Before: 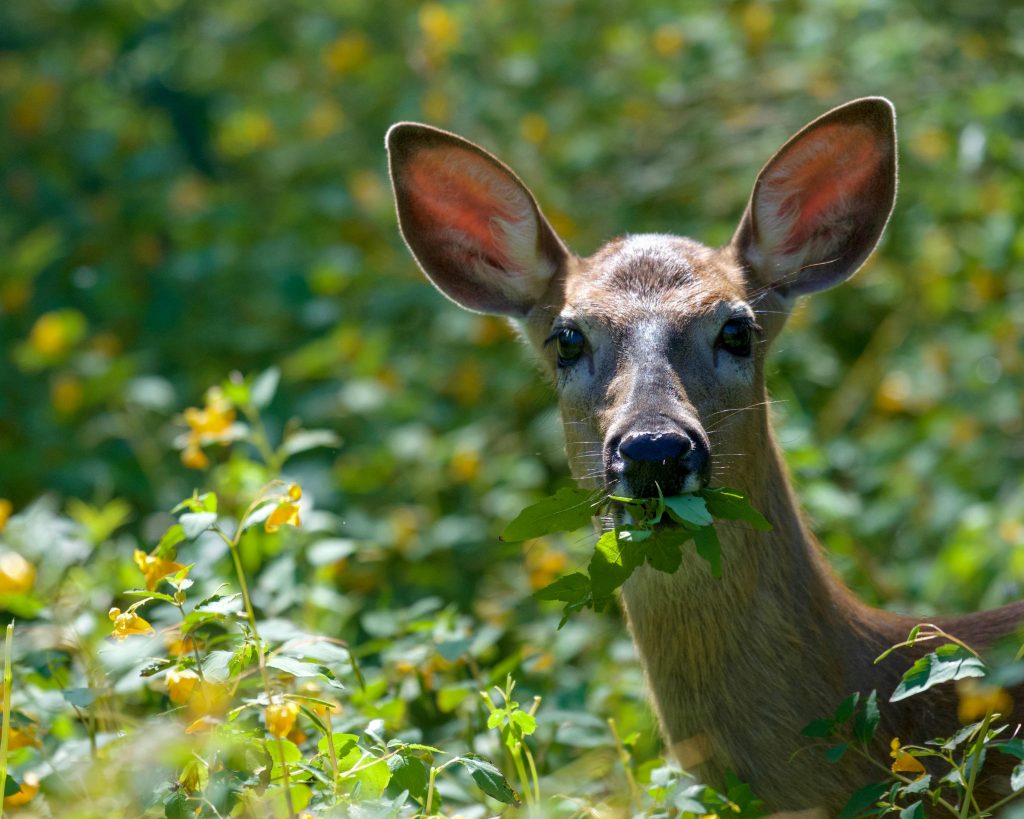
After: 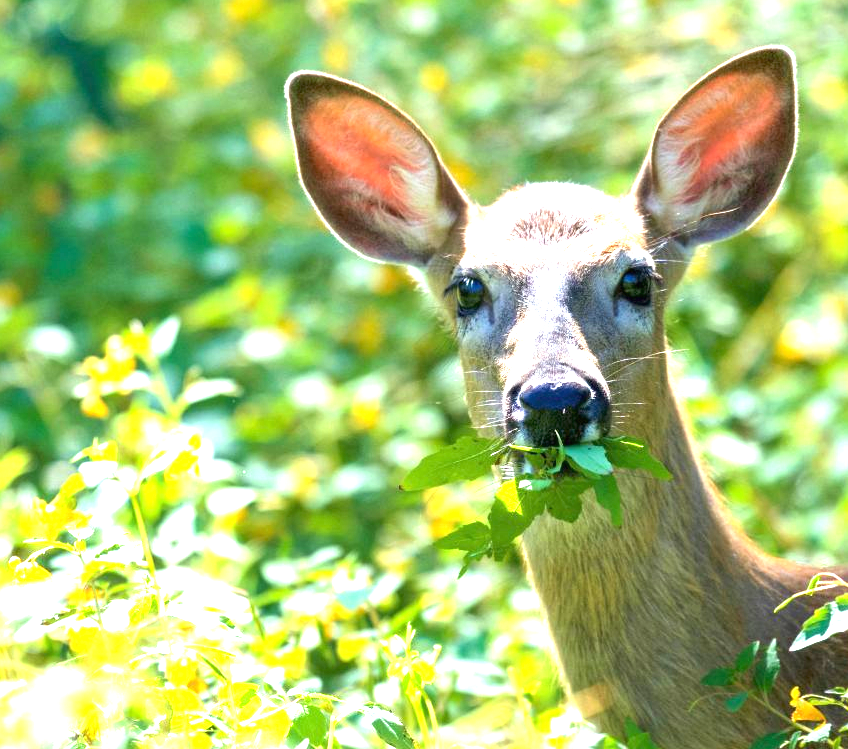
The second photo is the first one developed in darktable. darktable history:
exposure: black level correction 0, exposure 2.138 EV, compensate exposure bias true, compensate highlight preservation false
crop: left 9.807%, top 6.259%, right 7.334%, bottom 2.177%
